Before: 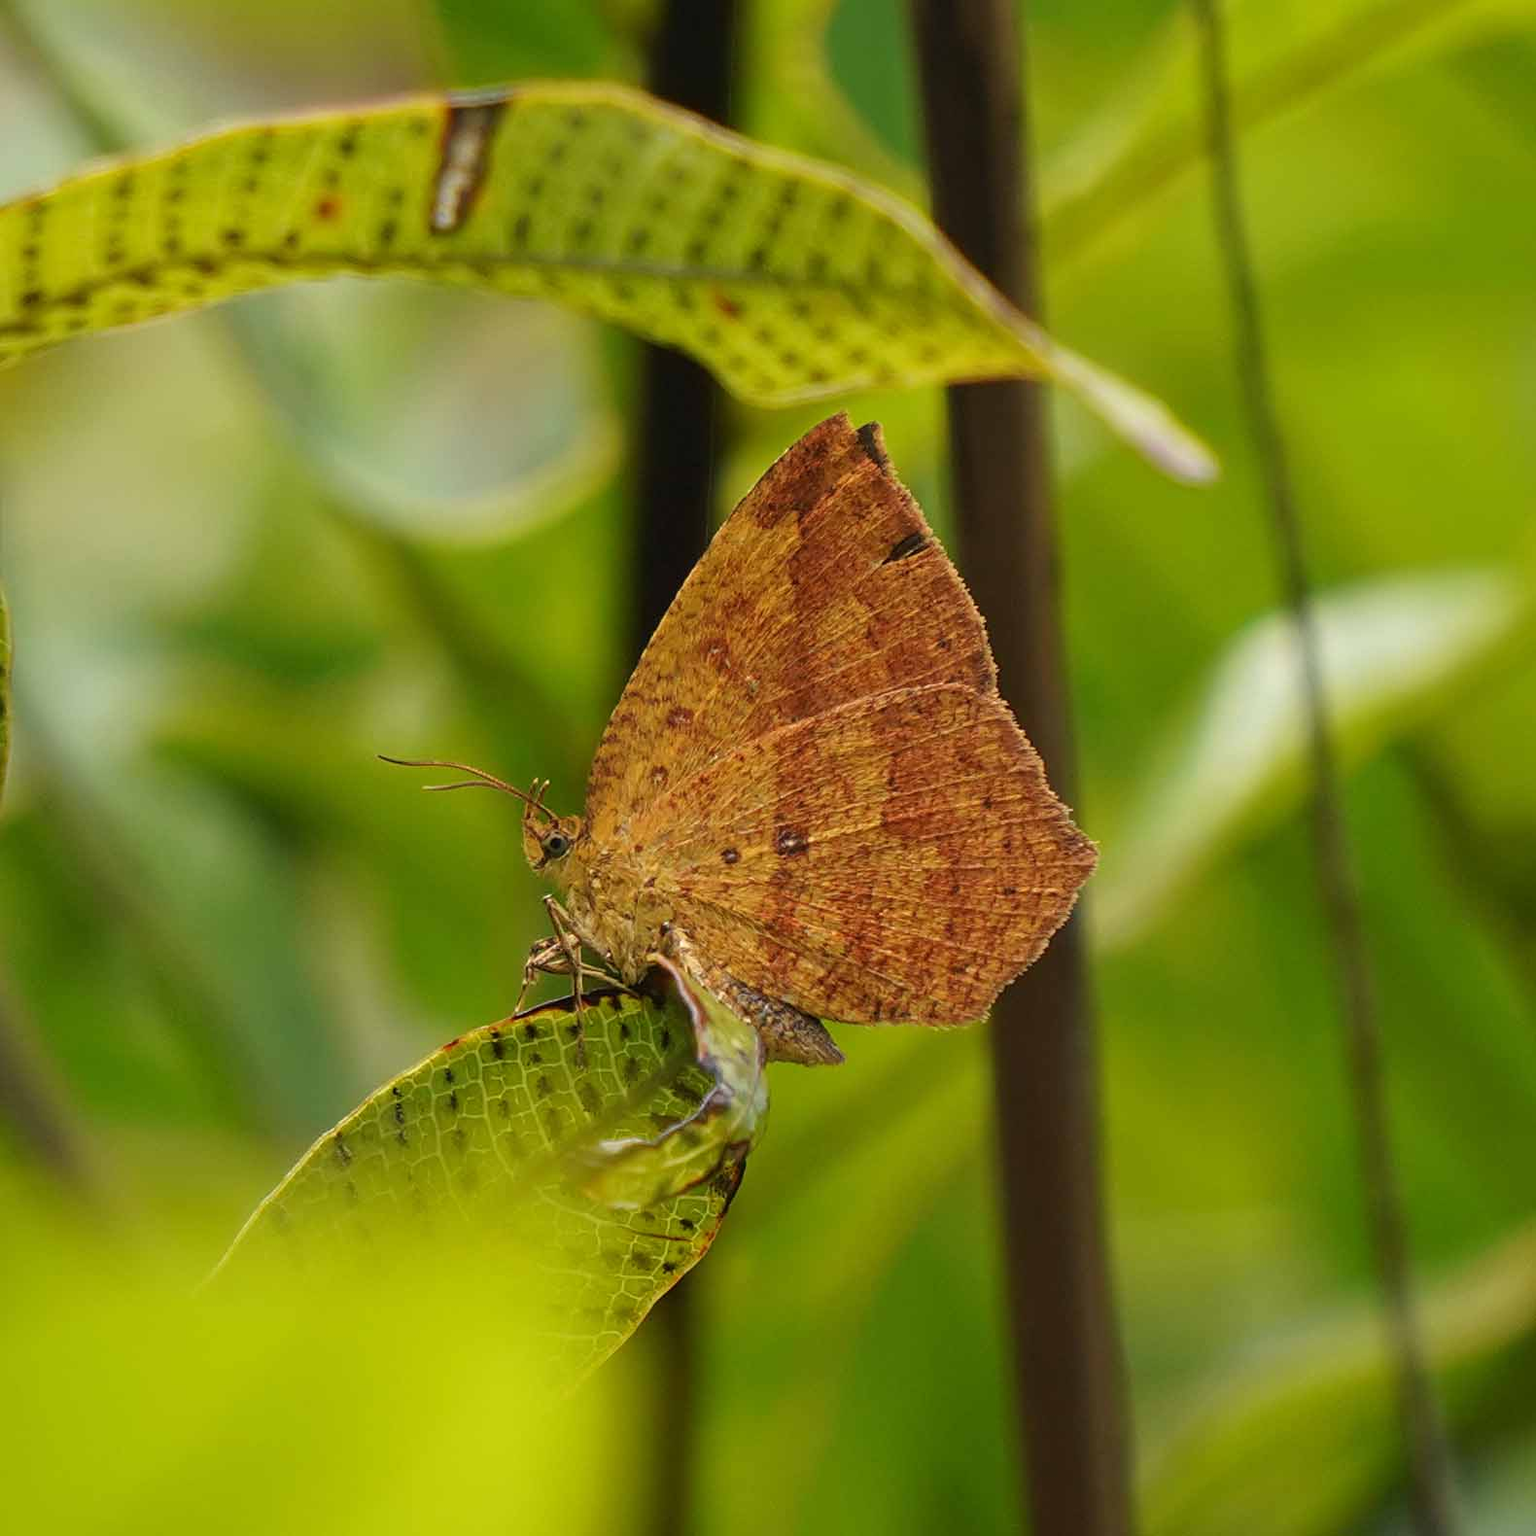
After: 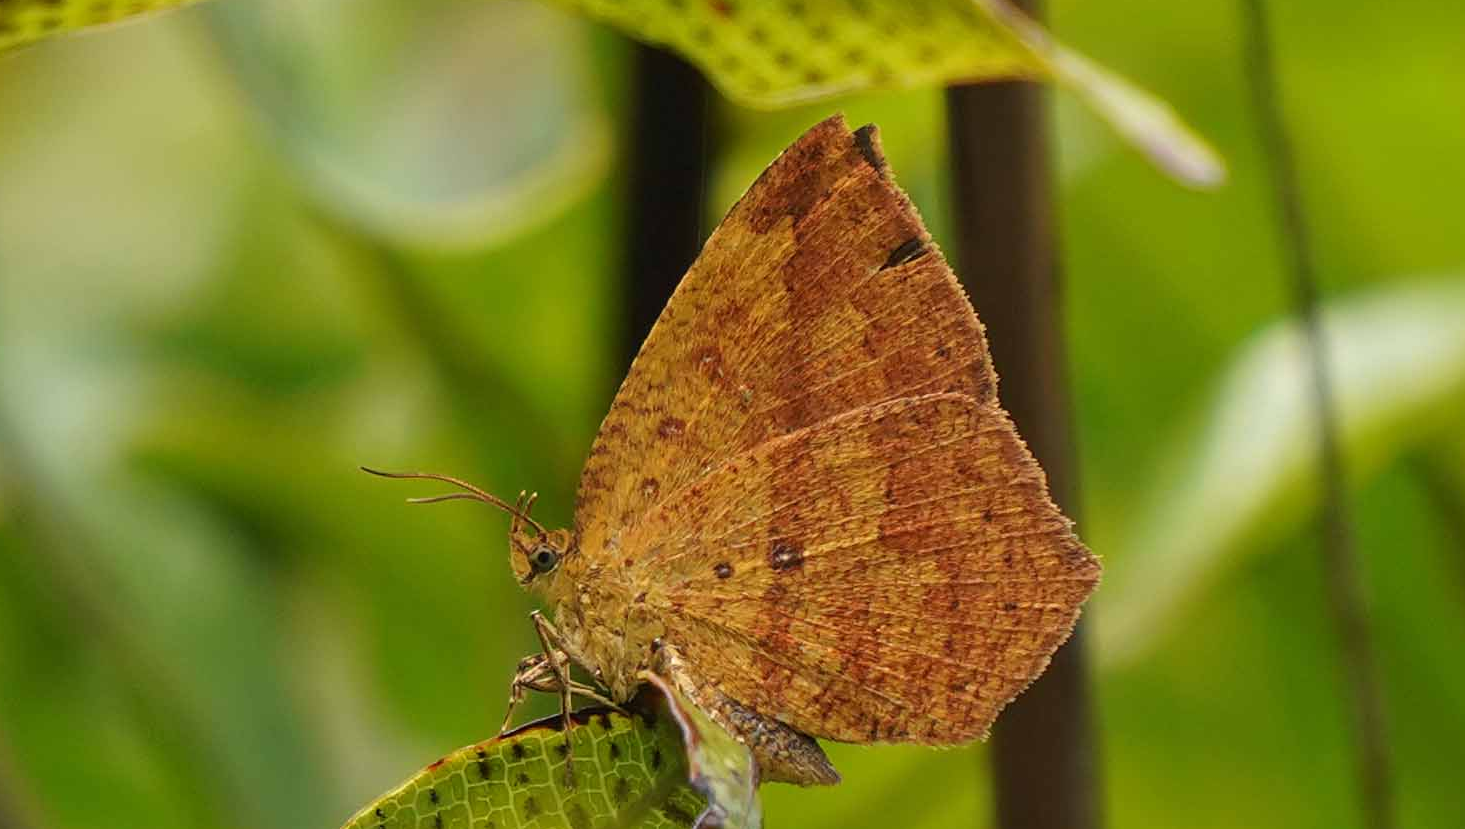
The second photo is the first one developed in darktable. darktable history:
crop: left 1.814%, top 19.668%, right 5.437%, bottom 27.827%
